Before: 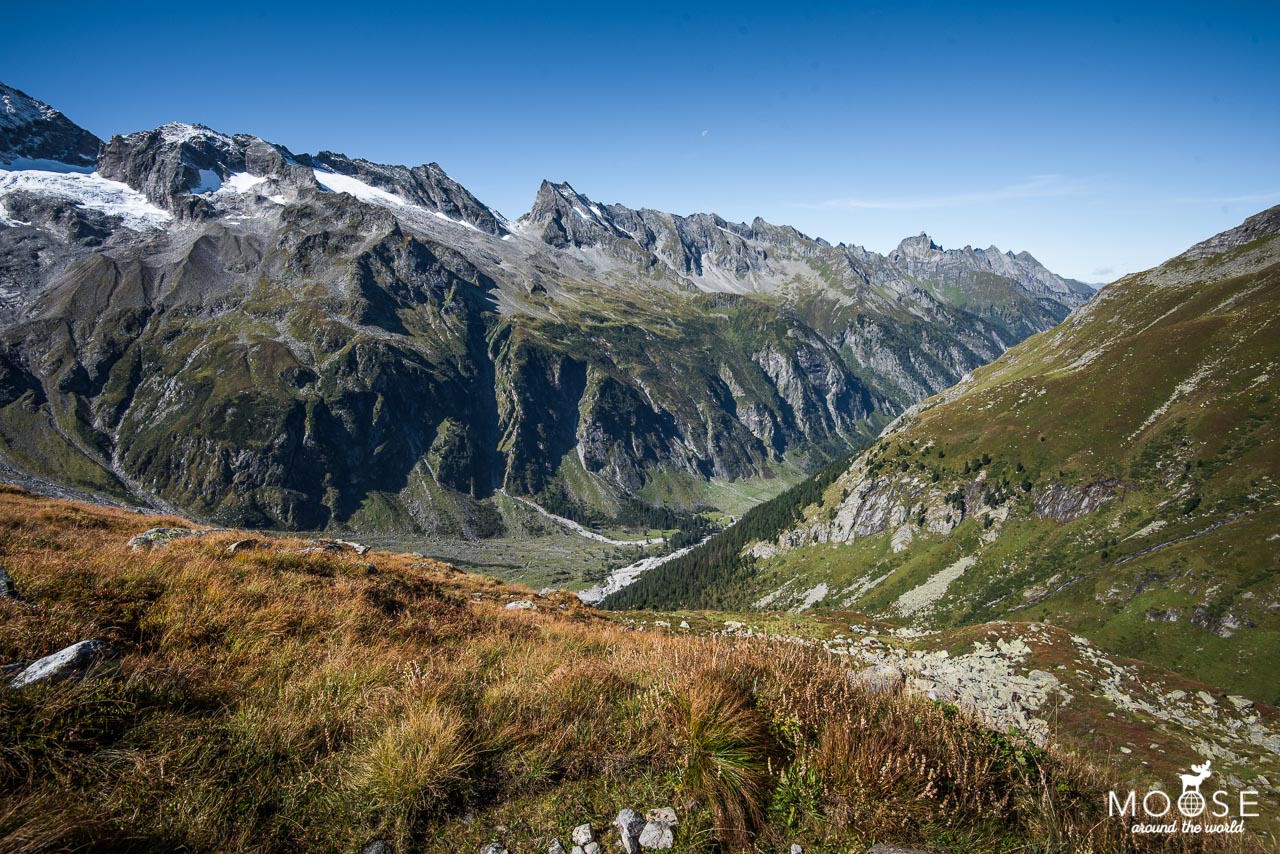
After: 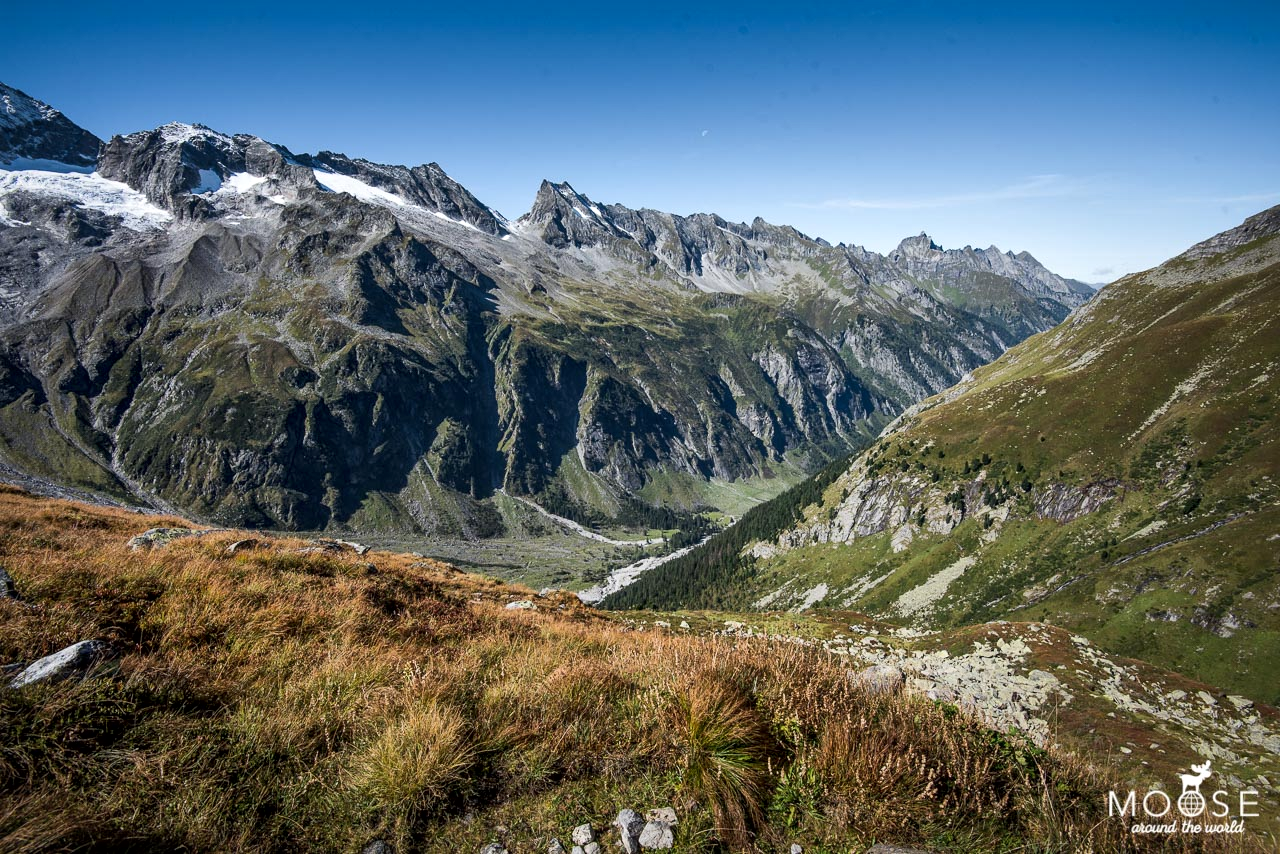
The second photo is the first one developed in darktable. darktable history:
local contrast: mode bilateral grid, contrast 20, coarseness 50, detail 141%, midtone range 0.2
shadows and highlights: shadows 25, highlights -25
